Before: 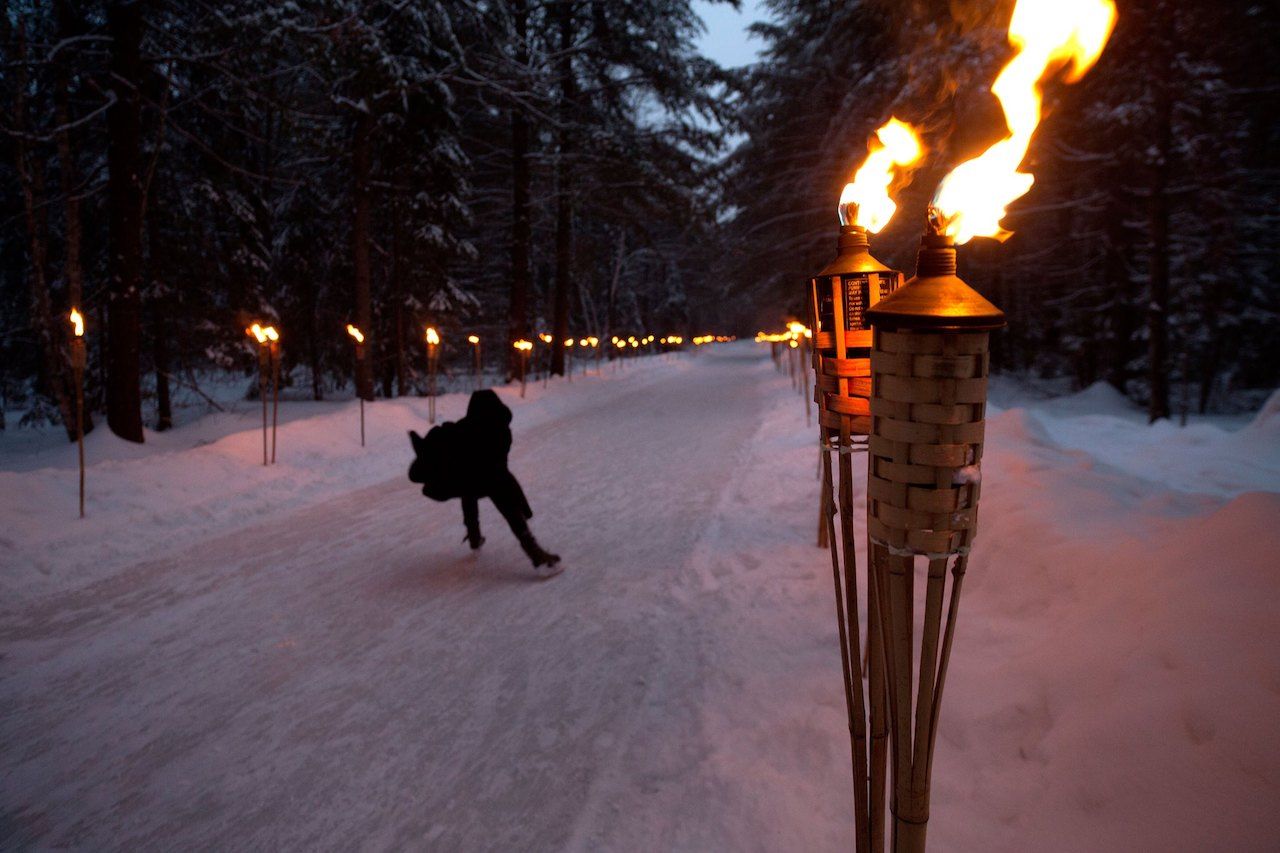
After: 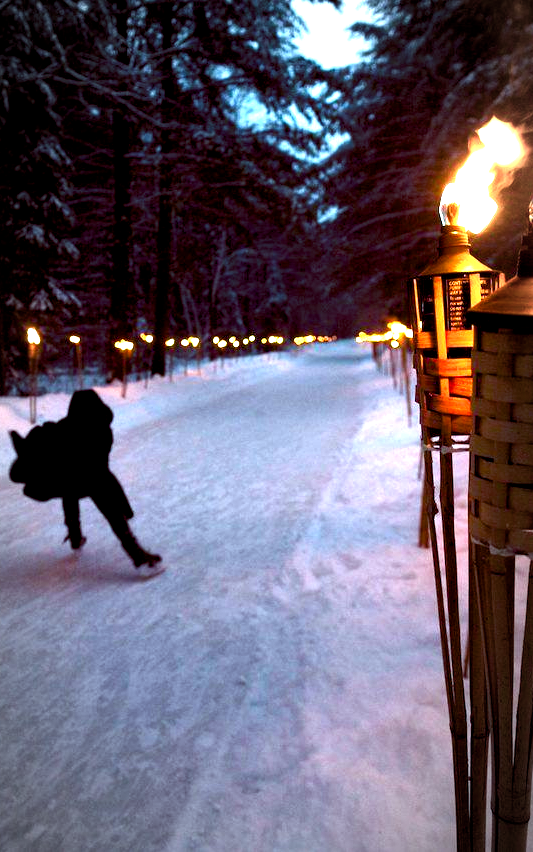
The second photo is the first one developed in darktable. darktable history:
exposure: black level correction 0, exposure 0.95 EV, compensate exposure bias true, compensate highlight preservation false
crop: left 31.229%, right 27.105%
vignetting: automatic ratio true
color balance rgb: shadows lift › luminance -7.7%, shadows lift › chroma 2.13%, shadows lift › hue 200.79°, power › luminance -7.77%, power › chroma 2.27%, power › hue 220.69°, highlights gain › luminance 15.15%, highlights gain › chroma 4%, highlights gain › hue 209.35°, global offset › luminance -0.21%, global offset › chroma 0.27%, perceptual saturation grading › global saturation 24.42%, perceptual saturation grading › highlights -24.42%, perceptual saturation grading › mid-tones 24.42%, perceptual saturation grading › shadows 40%, perceptual brilliance grading › global brilliance -5%, perceptual brilliance grading › highlights 24.42%, perceptual brilliance grading › mid-tones 7%, perceptual brilliance grading › shadows -5%
